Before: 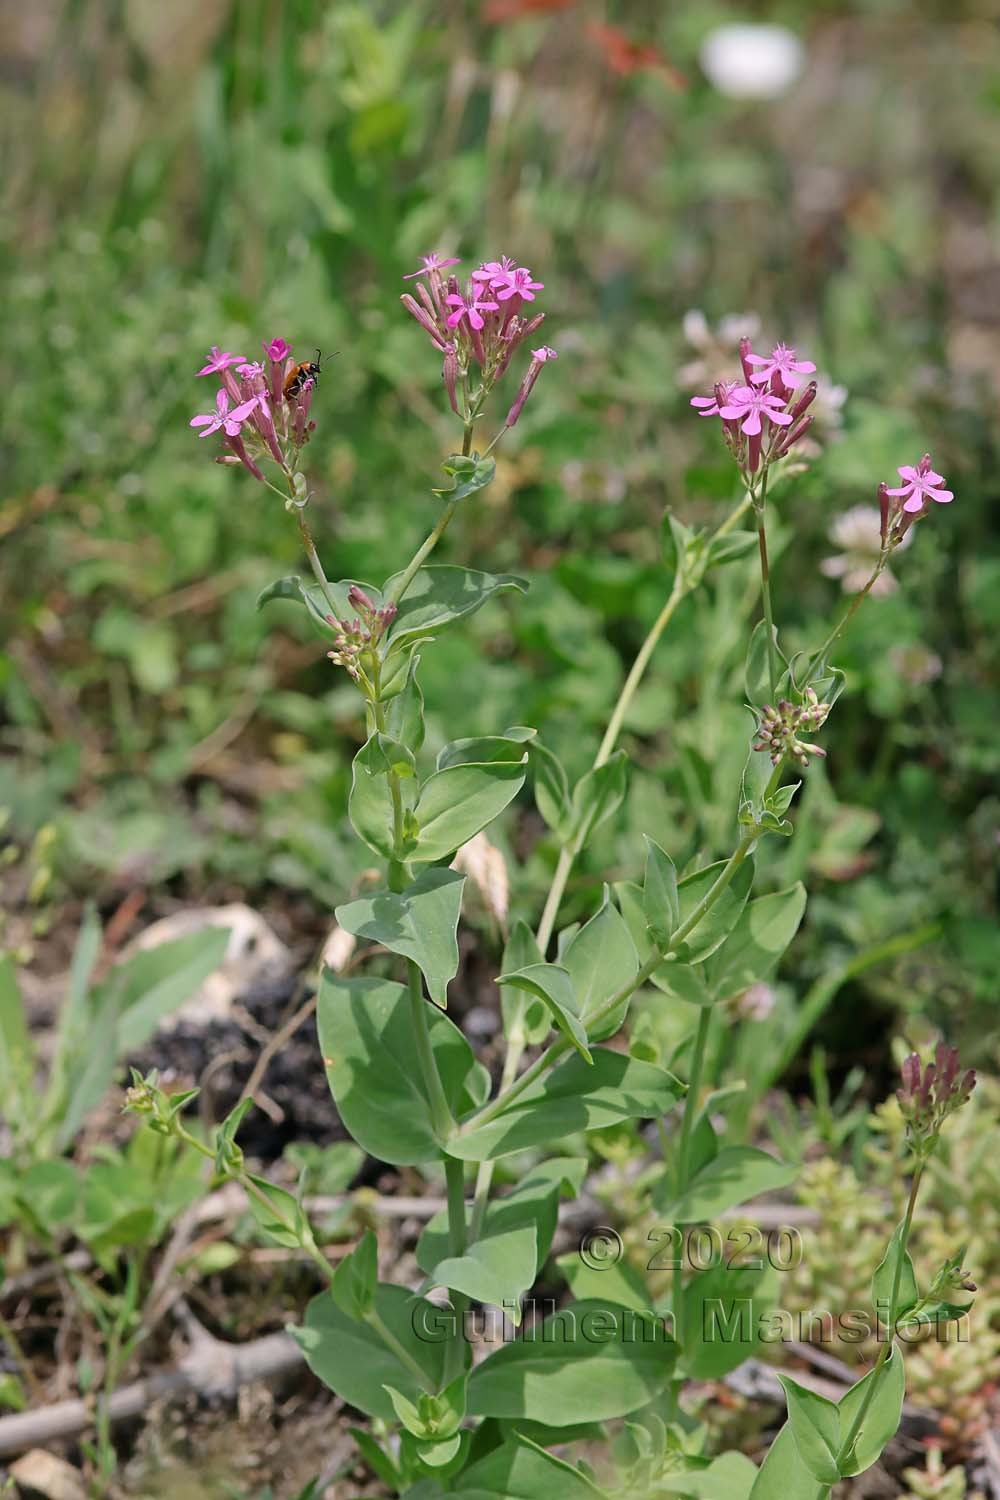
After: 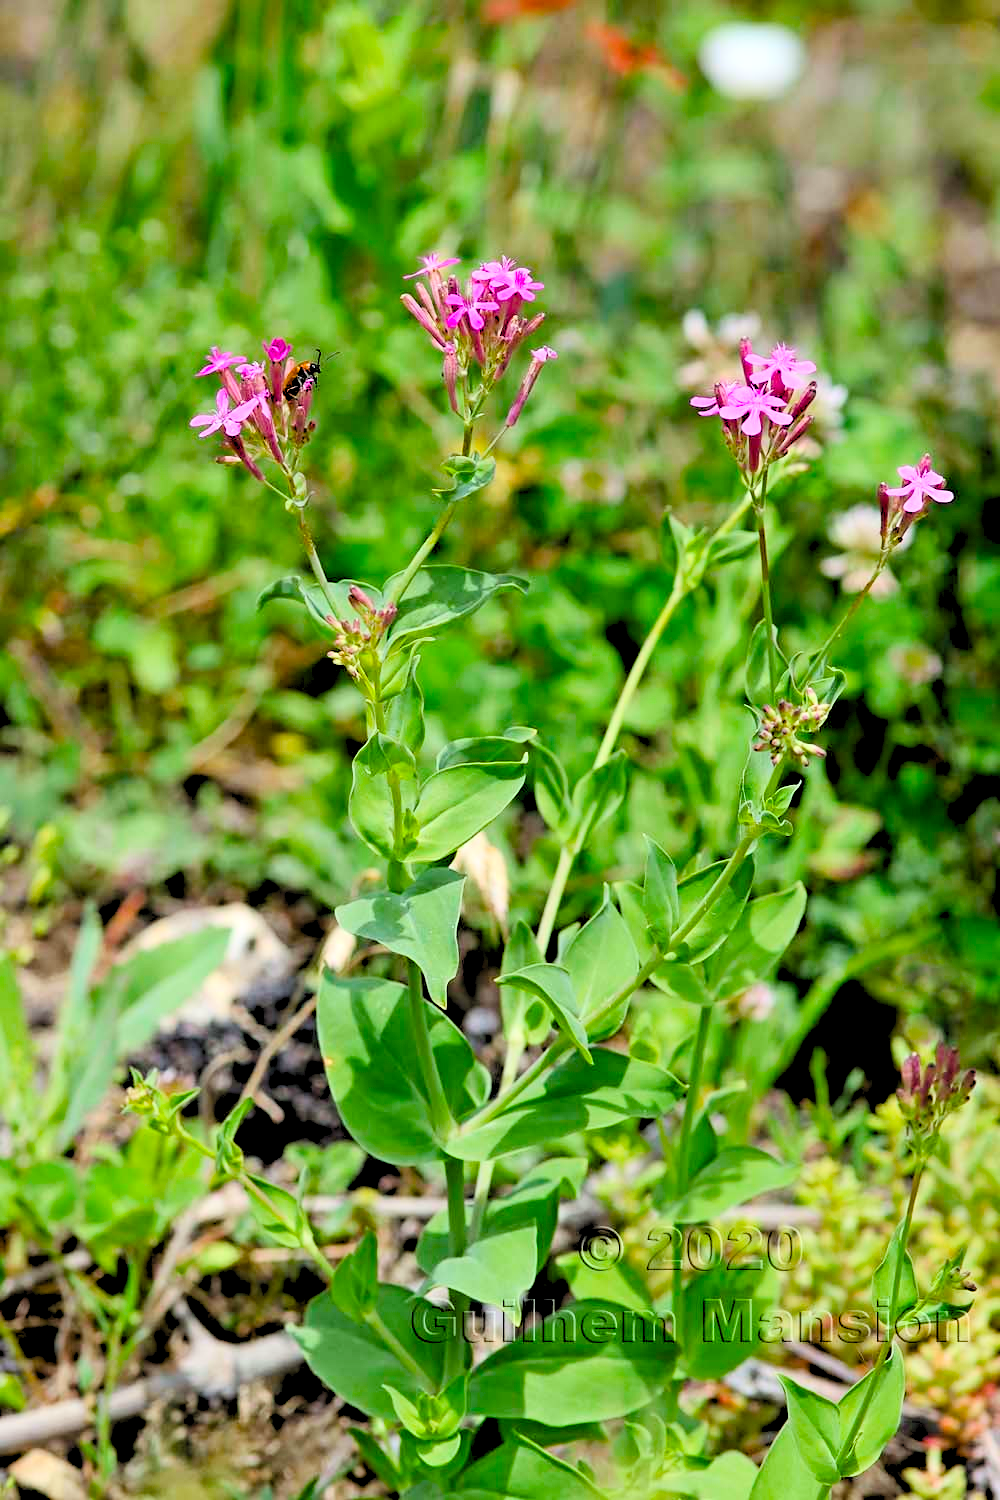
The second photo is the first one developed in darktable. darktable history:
contrast brightness saturation: contrast 0.2, brightness 0.16, saturation 0.22
tone equalizer: -7 EV 0.18 EV, -6 EV 0.12 EV, -5 EV 0.08 EV, -4 EV 0.04 EV, -2 EV -0.02 EV, -1 EV -0.04 EV, +0 EV -0.06 EV, luminance estimator HSV value / RGB max
rgb levels: levels [[0.029, 0.461, 0.922], [0, 0.5, 1], [0, 0.5, 1]]
color correction: highlights a* -6.69, highlights b* 0.49
color balance rgb: perceptual saturation grading › global saturation 45%, perceptual saturation grading › highlights -25%, perceptual saturation grading › shadows 50%, perceptual brilliance grading › global brilliance 3%, global vibrance 3%
